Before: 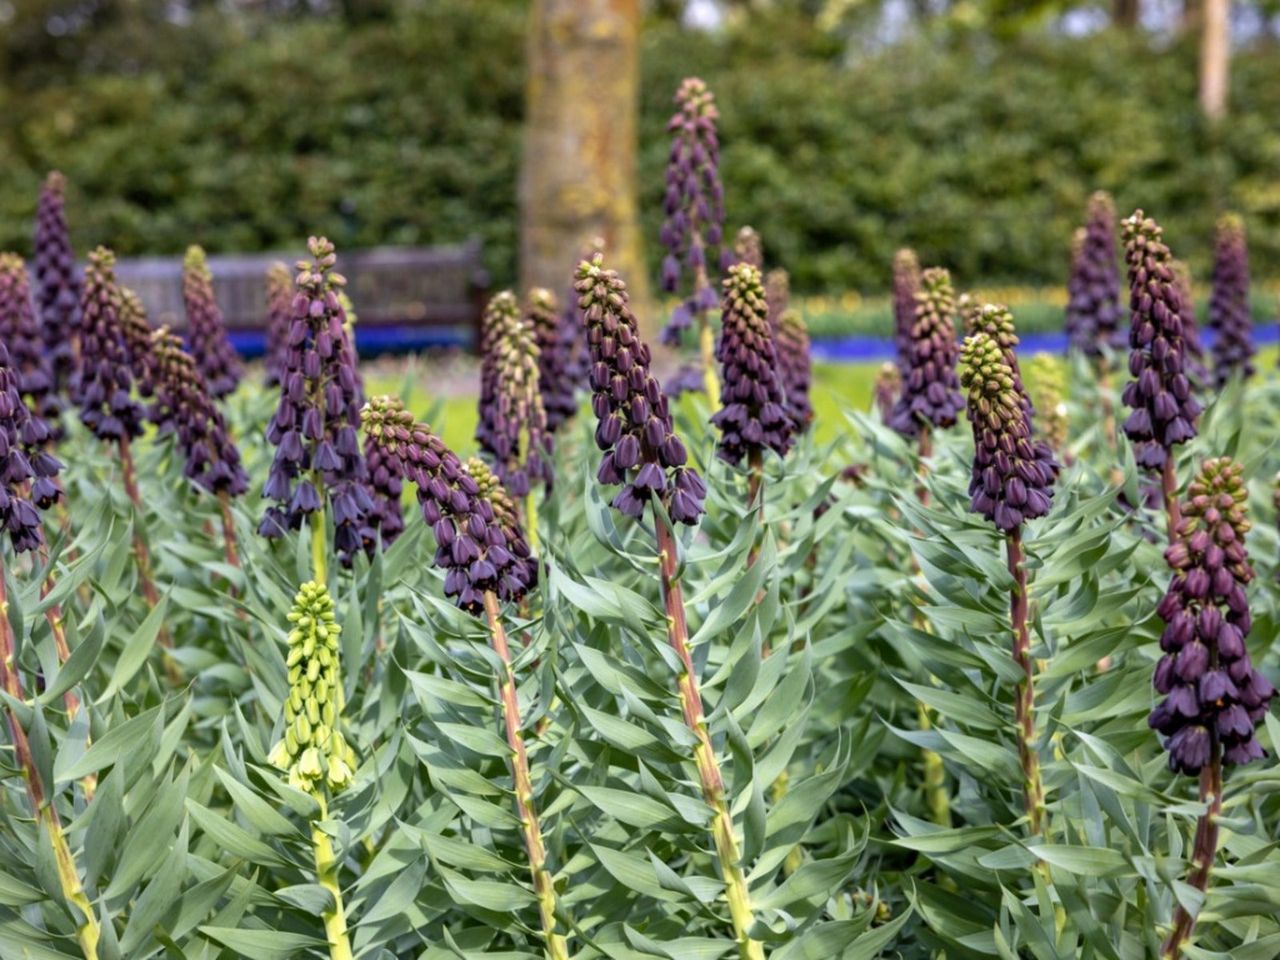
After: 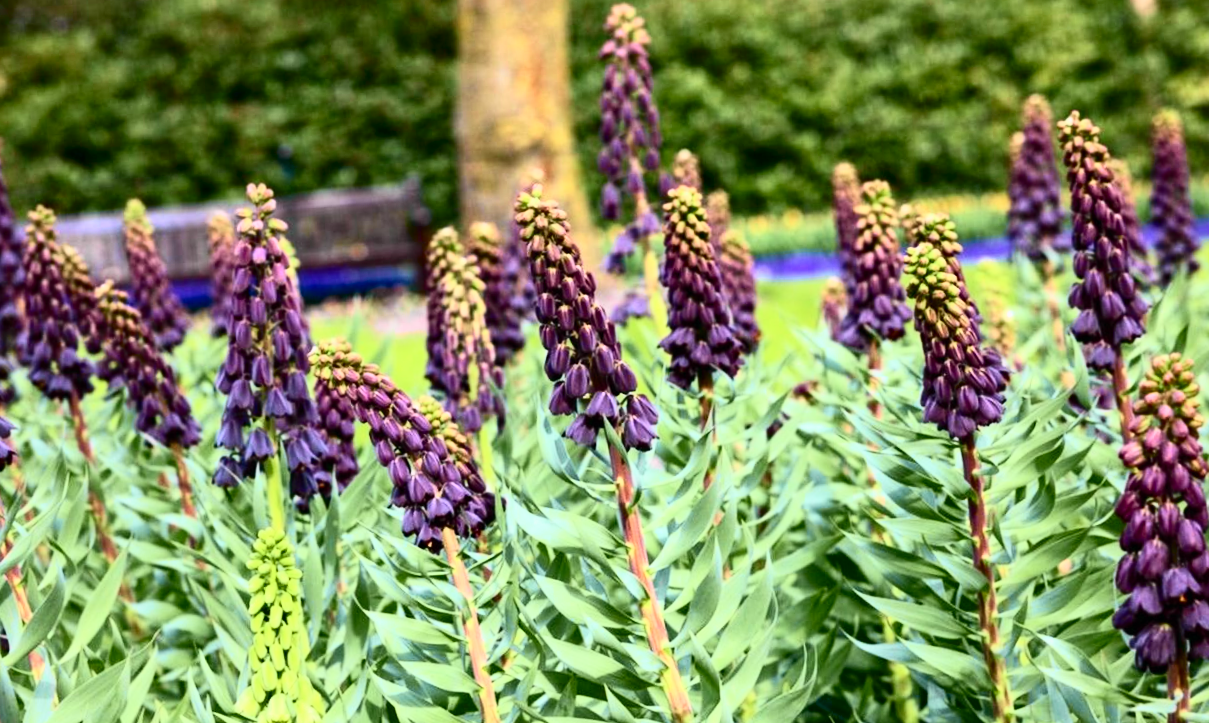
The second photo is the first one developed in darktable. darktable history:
tone curve: curves: ch0 [(0, 0.003) (0.044, 0.032) (0.12, 0.089) (0.19, 0.164) (0.269, 0.269) (0.473, 0.533) (0.595, 0.695) (0.718, 0.823) (0.855, 0.931) (1, 0.982)]; ch1 [(0, 0) (0.243, 0.245) (0.427, 0.387) (0.493, 0.481) (0.501, 0.5) (0.521, 0.528) (0.554, 0.586) (0.607, 0.655) (0.671, 0.735) (0.796, 0.85) (1, 1)]; ch2 [(0, 0) (0.249, 0.216) (0.357, 0.317) (0.448, 0.432) (0.478, 0.492) (0.498, 0.499) (0.517, 0.519) (0.537, 0.57) (0.569, 0.623) (0.61, 0.663) (0.706, 0.75) (0.808, 0.809) (0.991, 0.968)], color space Lab, independent channels, preserve colors none
contrast brightness saturation: contrast 0.24, brightness 0.09
crop: left 5.596%, top 10.314%, right 3.534%, bottom 19.395%
rotate and perspective: rotation -3.18°, automatic cropping off
